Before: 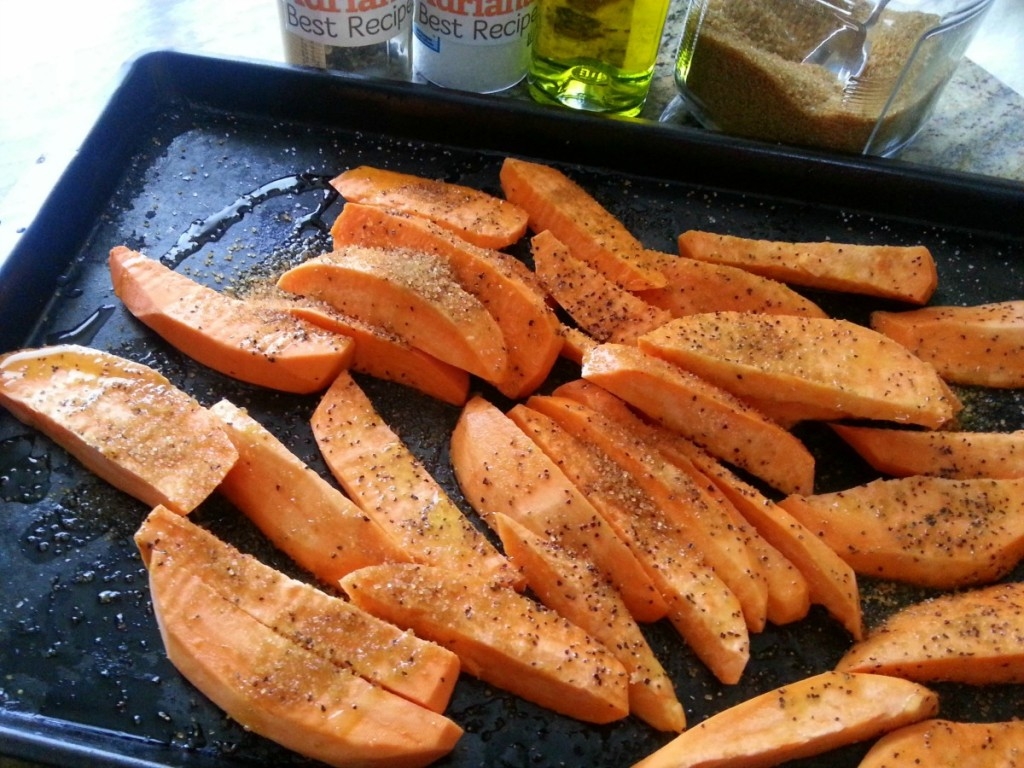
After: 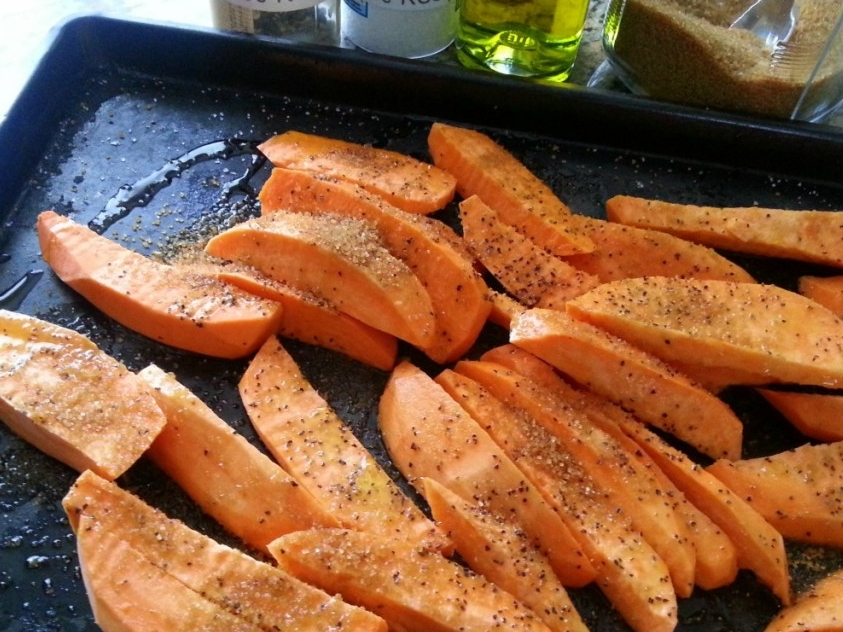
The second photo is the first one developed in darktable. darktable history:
crop and rotate: left 7.058%, top 4.566%, right 10.559%, bottom 13.081%
